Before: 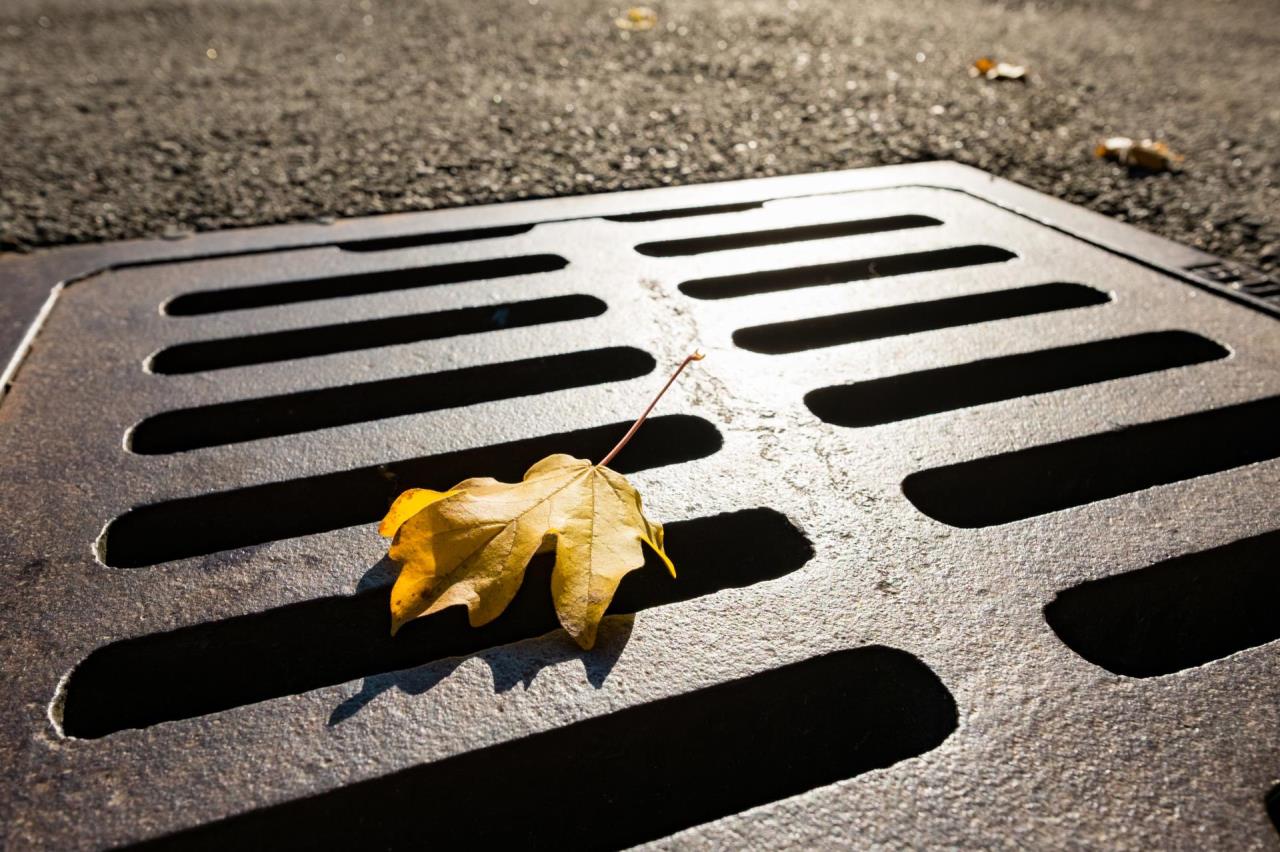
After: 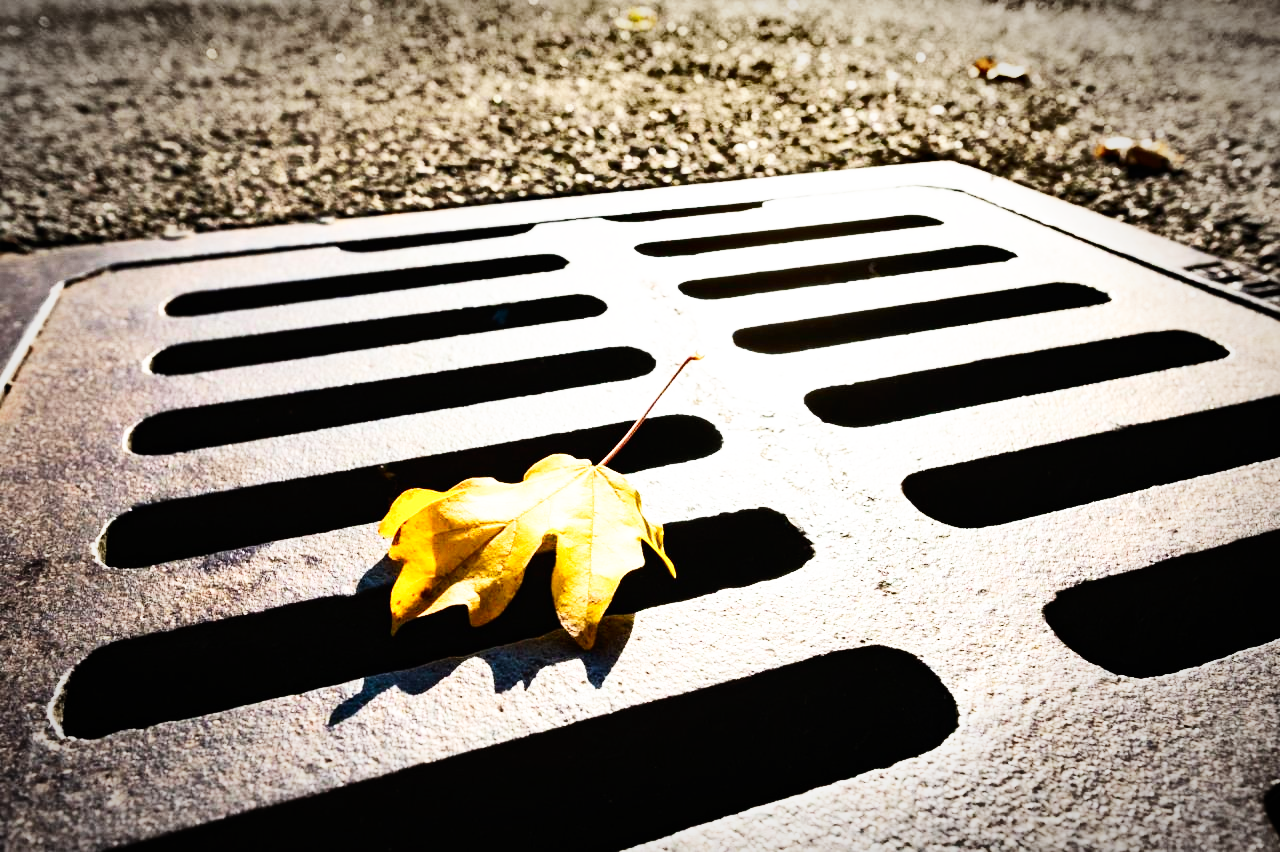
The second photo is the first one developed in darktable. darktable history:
contrast brightness saturation: contrast 0.243, brightness 0.087
base curve: curves: ch0 [(0, 0) (0.007, 0.004) (0.027, 0.03) (0.046, 0.07) (0.207, 0.54) (0.442, 0.872) (0.673, 0.972) (1, 1)], preserve colors none
shadows and highlights: shadows 24.57, highlights -79.54, soften with gaussian
vignetting: automatic ratio true
